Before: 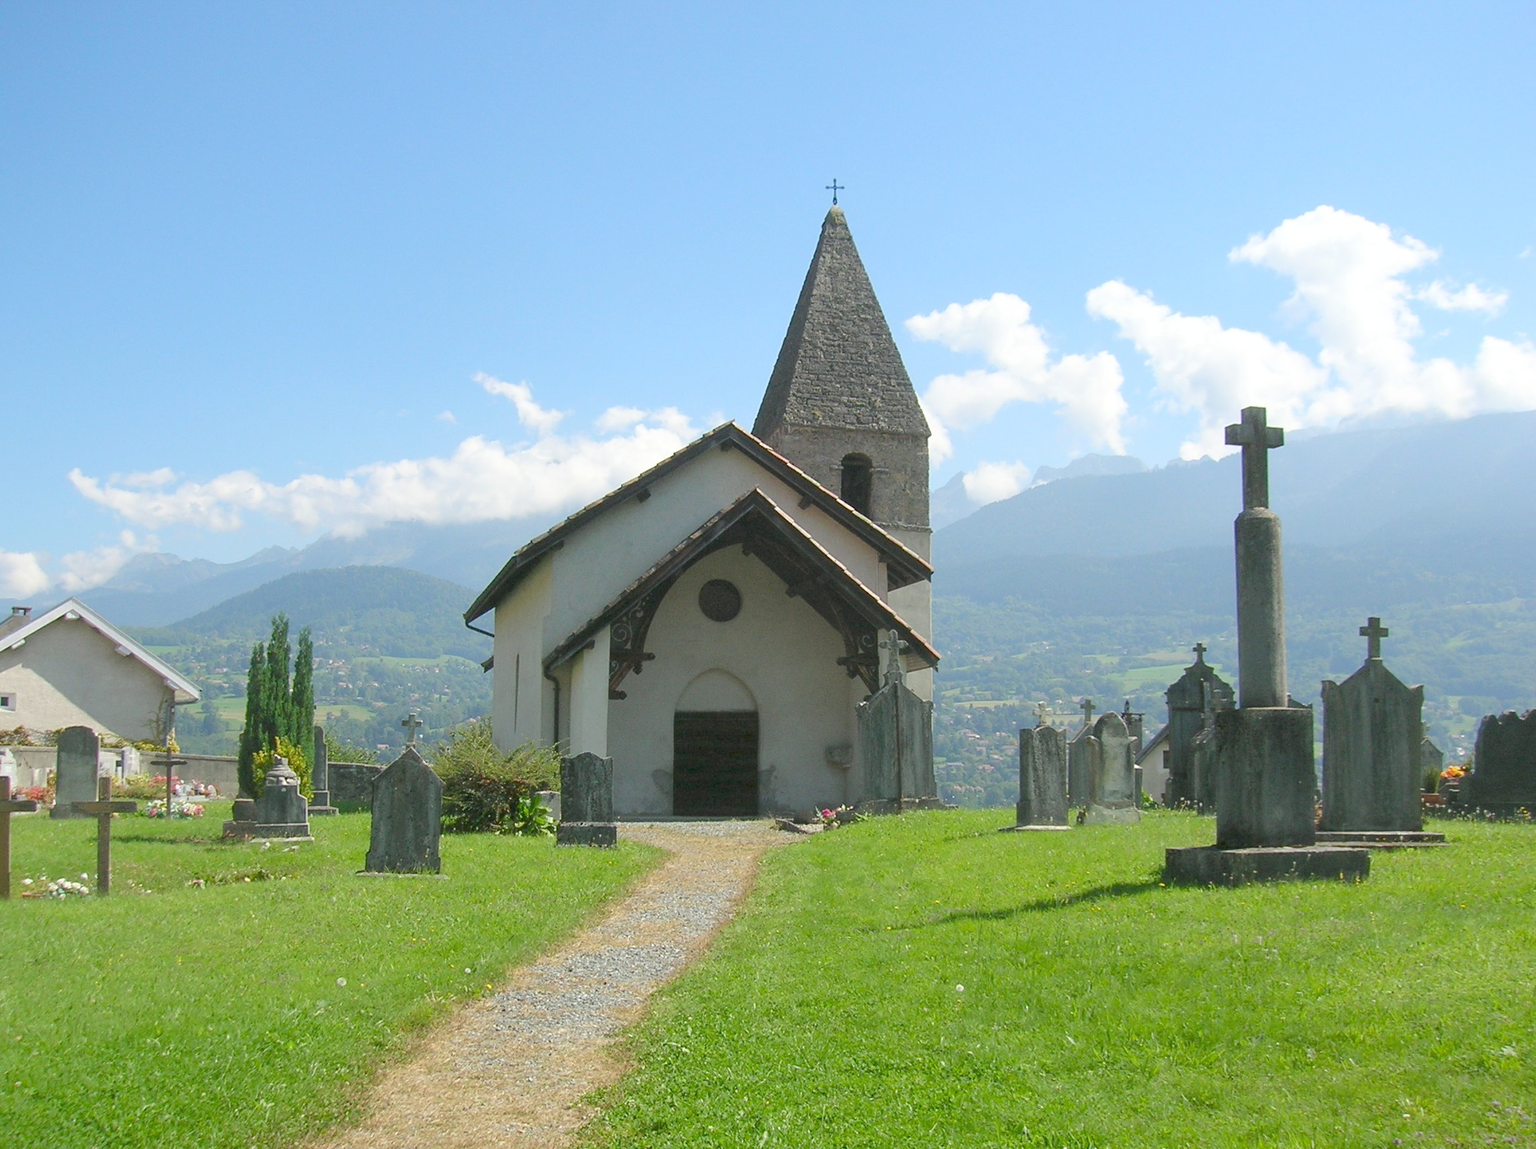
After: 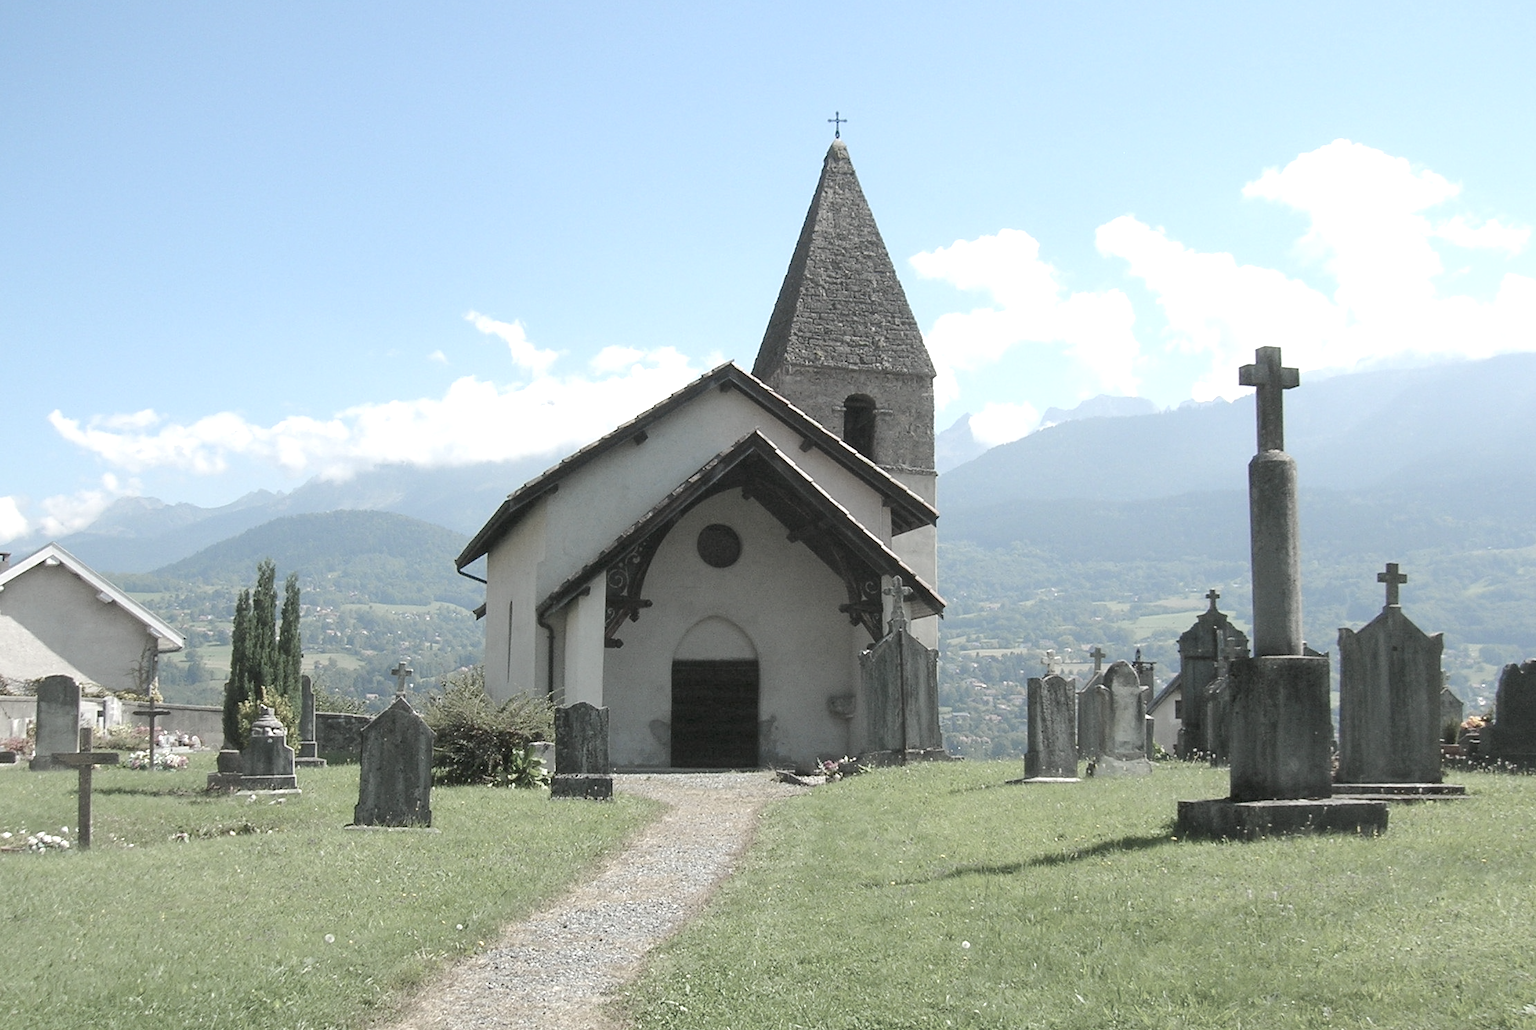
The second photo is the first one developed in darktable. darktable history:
color zones: curves: ch1 [(0.238, 0.163) (0.476, 0.2) (0.733, 0.322) (0.848, 0.134)]
tone equalizer: -8 EV -0.444 EV, -7 EV -0.413 EV, -6 EV -0.365 EV, -5 EV -0.211 EV, -3 EV 0.2 EV, -2 EV 0.306 EV, -1 EV 0.4 EV, +0 EV 0.439 EV, edges refinement/feathering 500, mask exposure compensation -1.57 EV, preserve details no
crop: left 1.413%, top 6.169%, right 1.394%, bottom 6.692%
